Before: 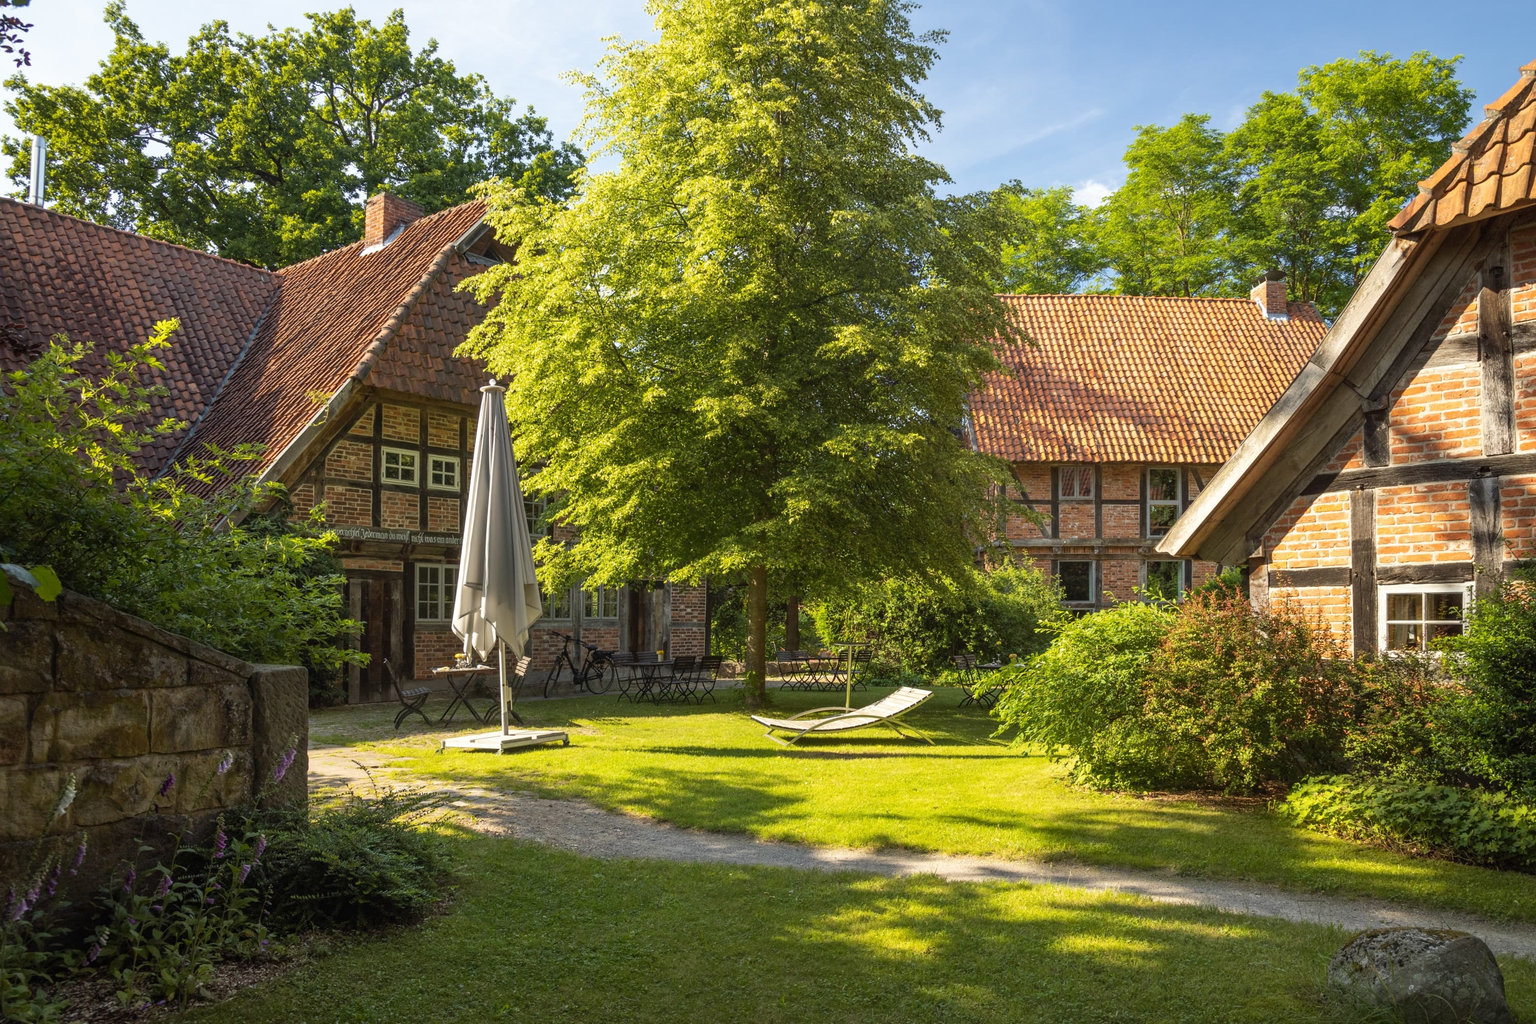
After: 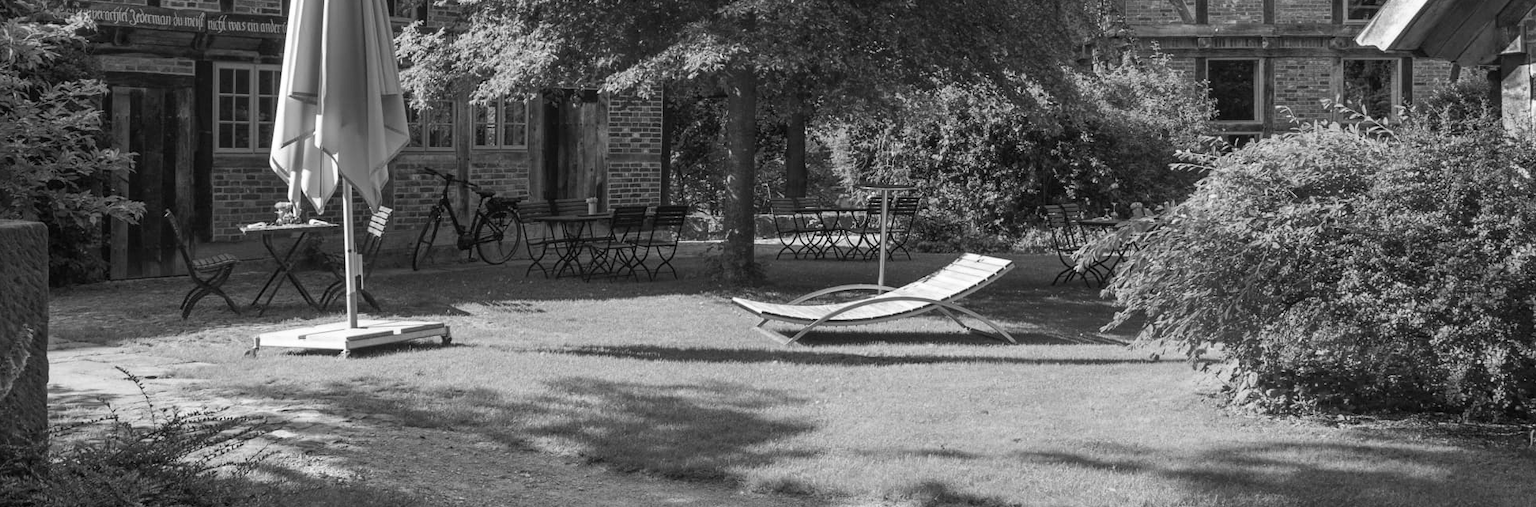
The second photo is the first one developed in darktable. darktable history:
color calibration: output gray [0.21, 0.42, 0.37, 0], illuminant as shot in camera, x 0.365, y 0.378, temperature 4425.04 K
crop: left 18.045%, top 51.087%, right 17.186%, bottom 16.795%
color balance rgb: perceptual saturation grading › global saturation 17.675%
